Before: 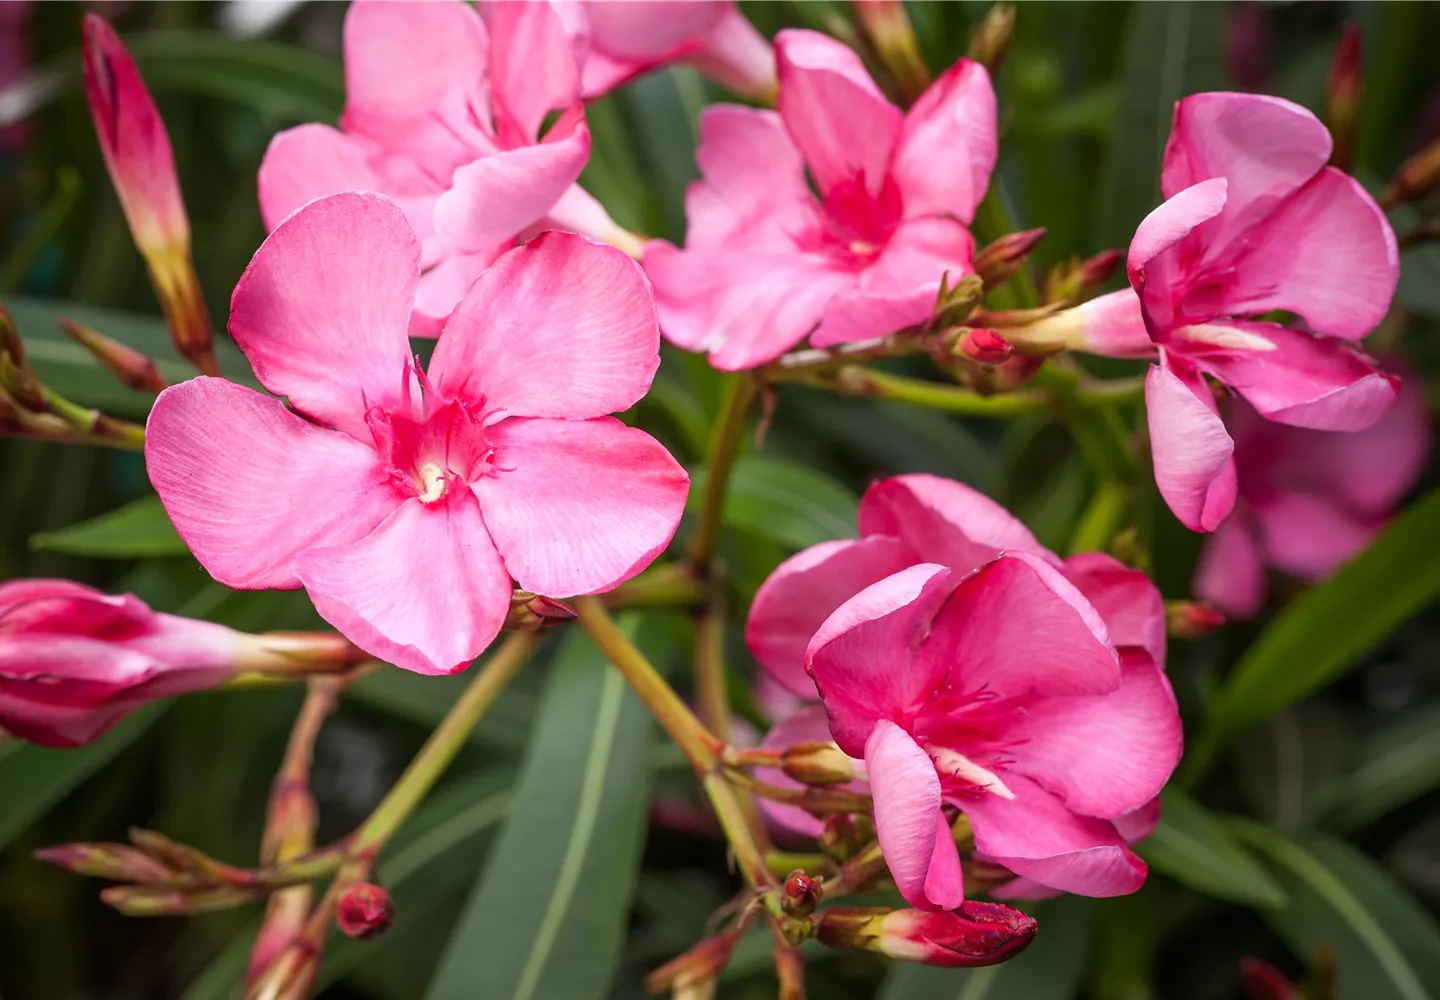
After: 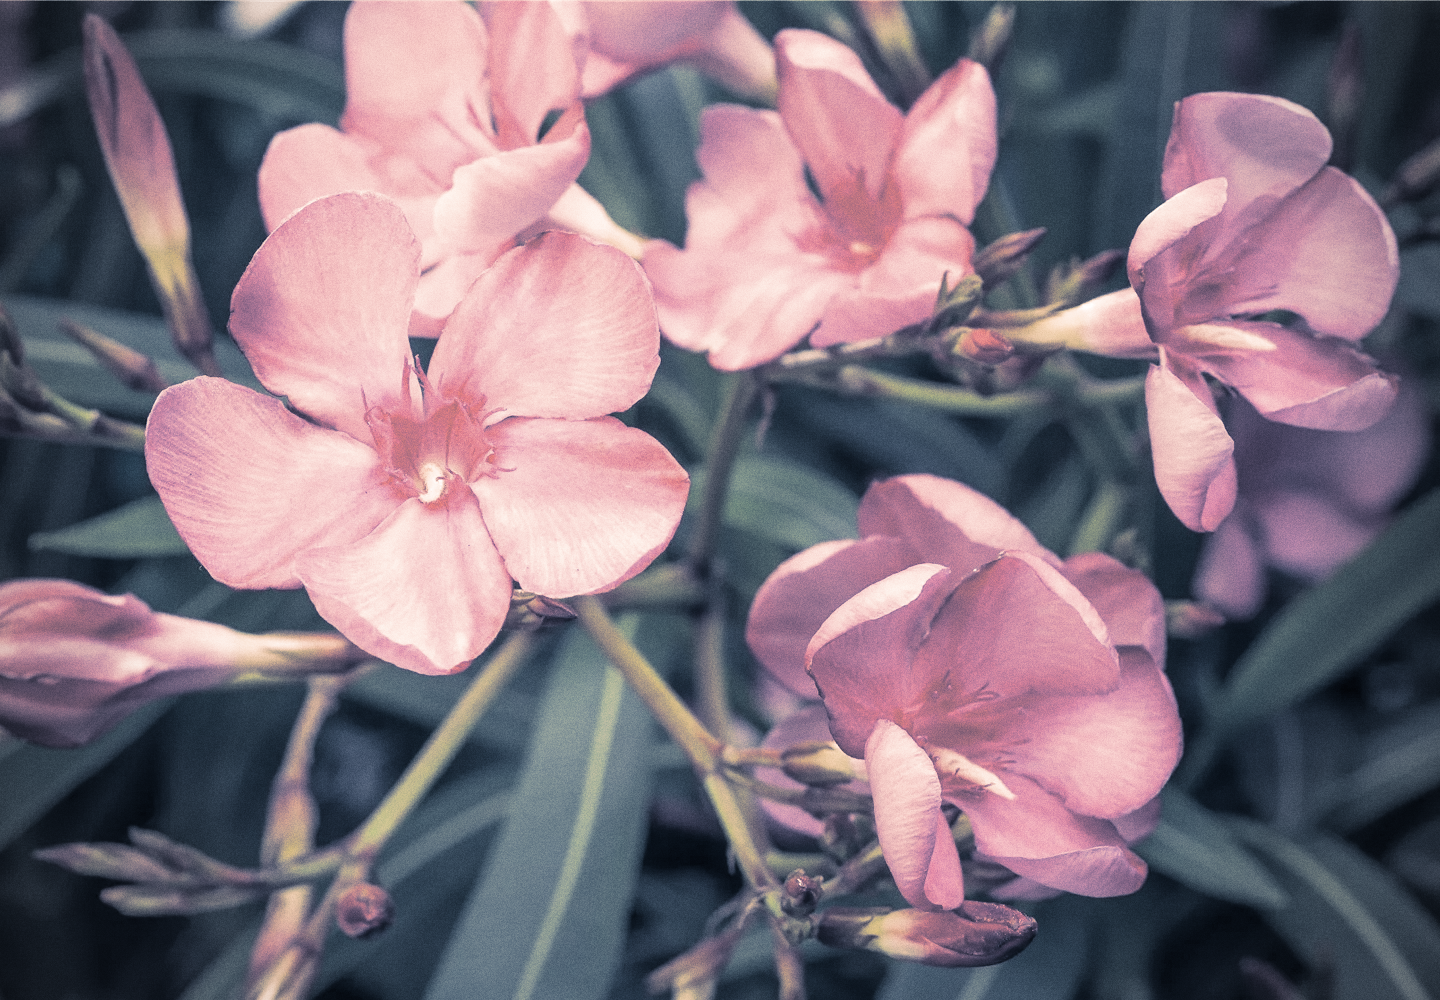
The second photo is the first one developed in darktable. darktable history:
contrast brightness saturation: brightness 0.18, saturation -0.5
grain: coarseness 7.08 ISO, strength 21.67%, mid-tones bias 59.58%
vignetting: fall-off radius 63.6%
shadows and highlights: shadows 62.66, white point adjustment 0.37, highlights -34.44, compress 83.82%
split-toning: shadows › hue 226.8°, shadows › saturation 0.56, highlights › hue 28.8°, balance -40, compress 0%
